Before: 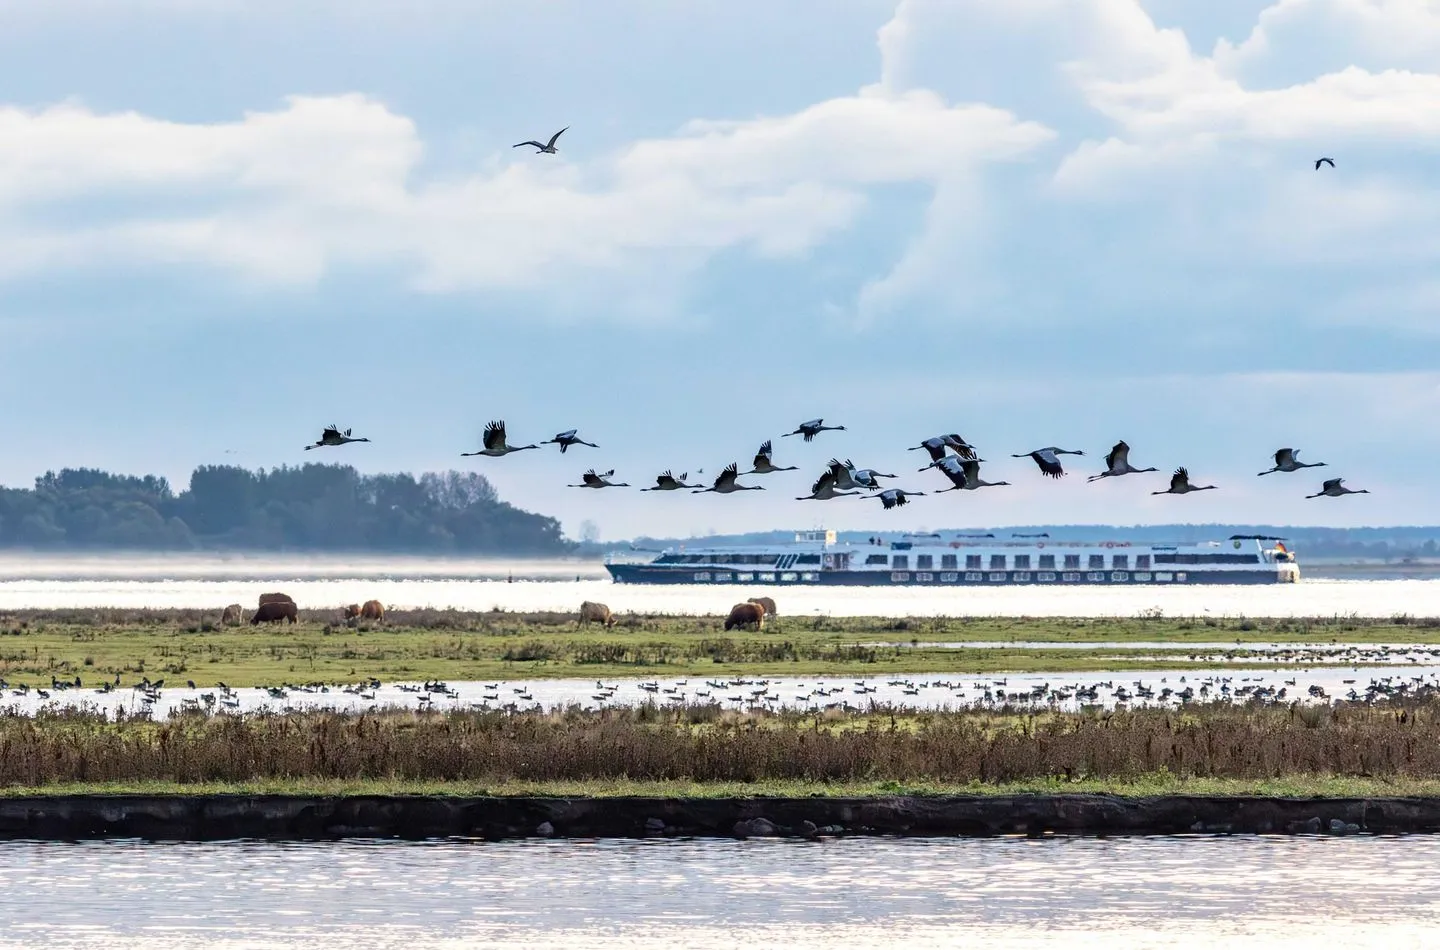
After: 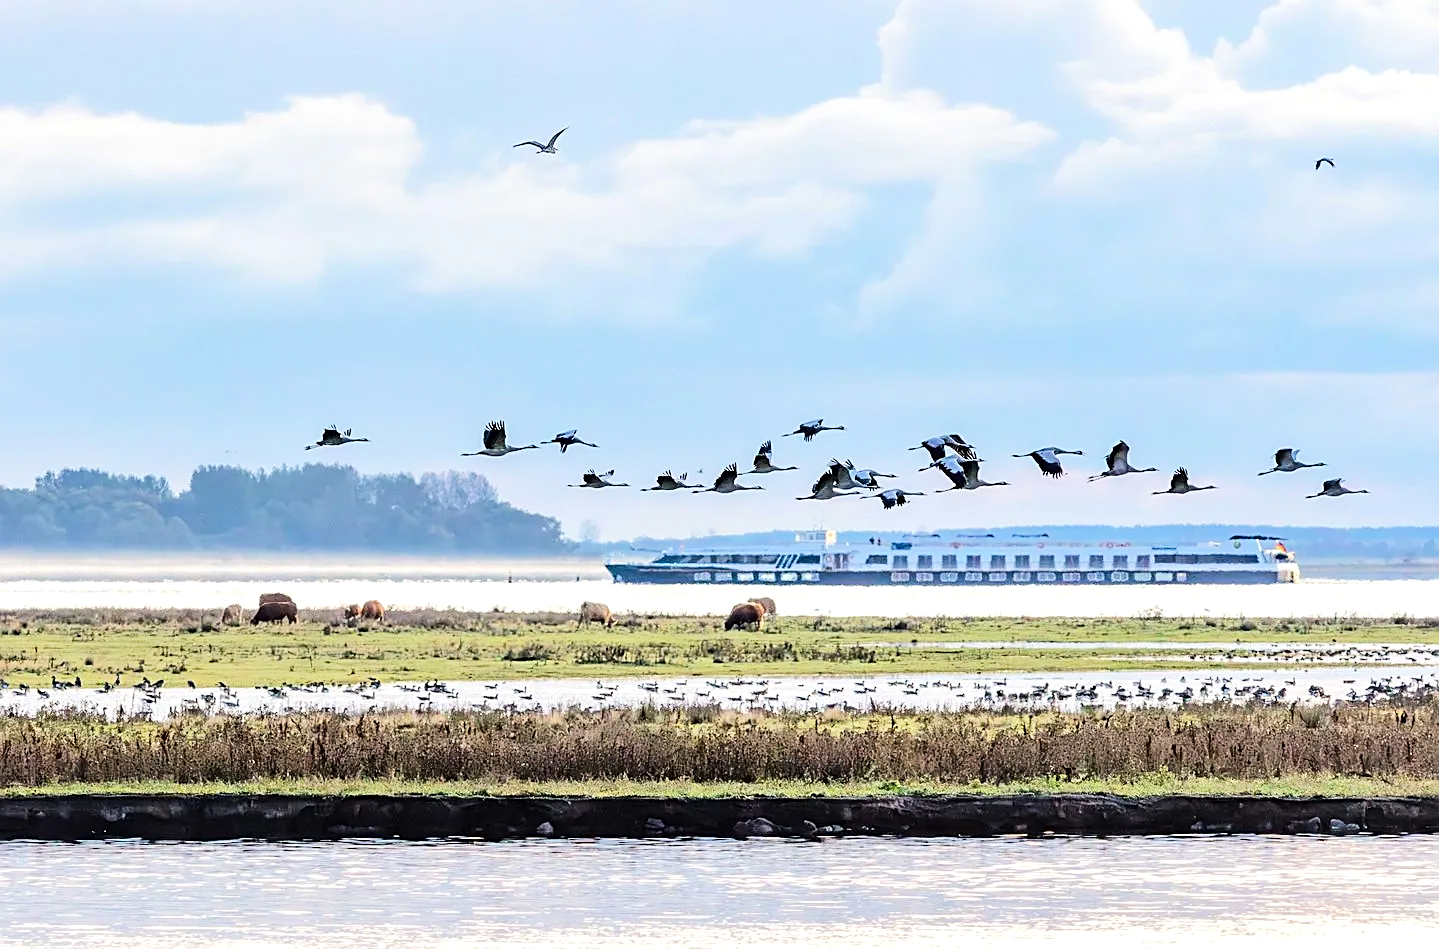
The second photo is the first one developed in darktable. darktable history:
sharpen: on, module defaults
tone equalizer: -7 EV 0.145 EV, -6 EV 0.61 EV, -5 EV 1.12 EV, -4 EV 1.35 EV, -3 EV 1.16 EV, -2 EV 0.6 EV, -1 EV 0.164 EV, edges refinement/feathering 500, mask exposure compensation -1.57 EV, preserve details no
